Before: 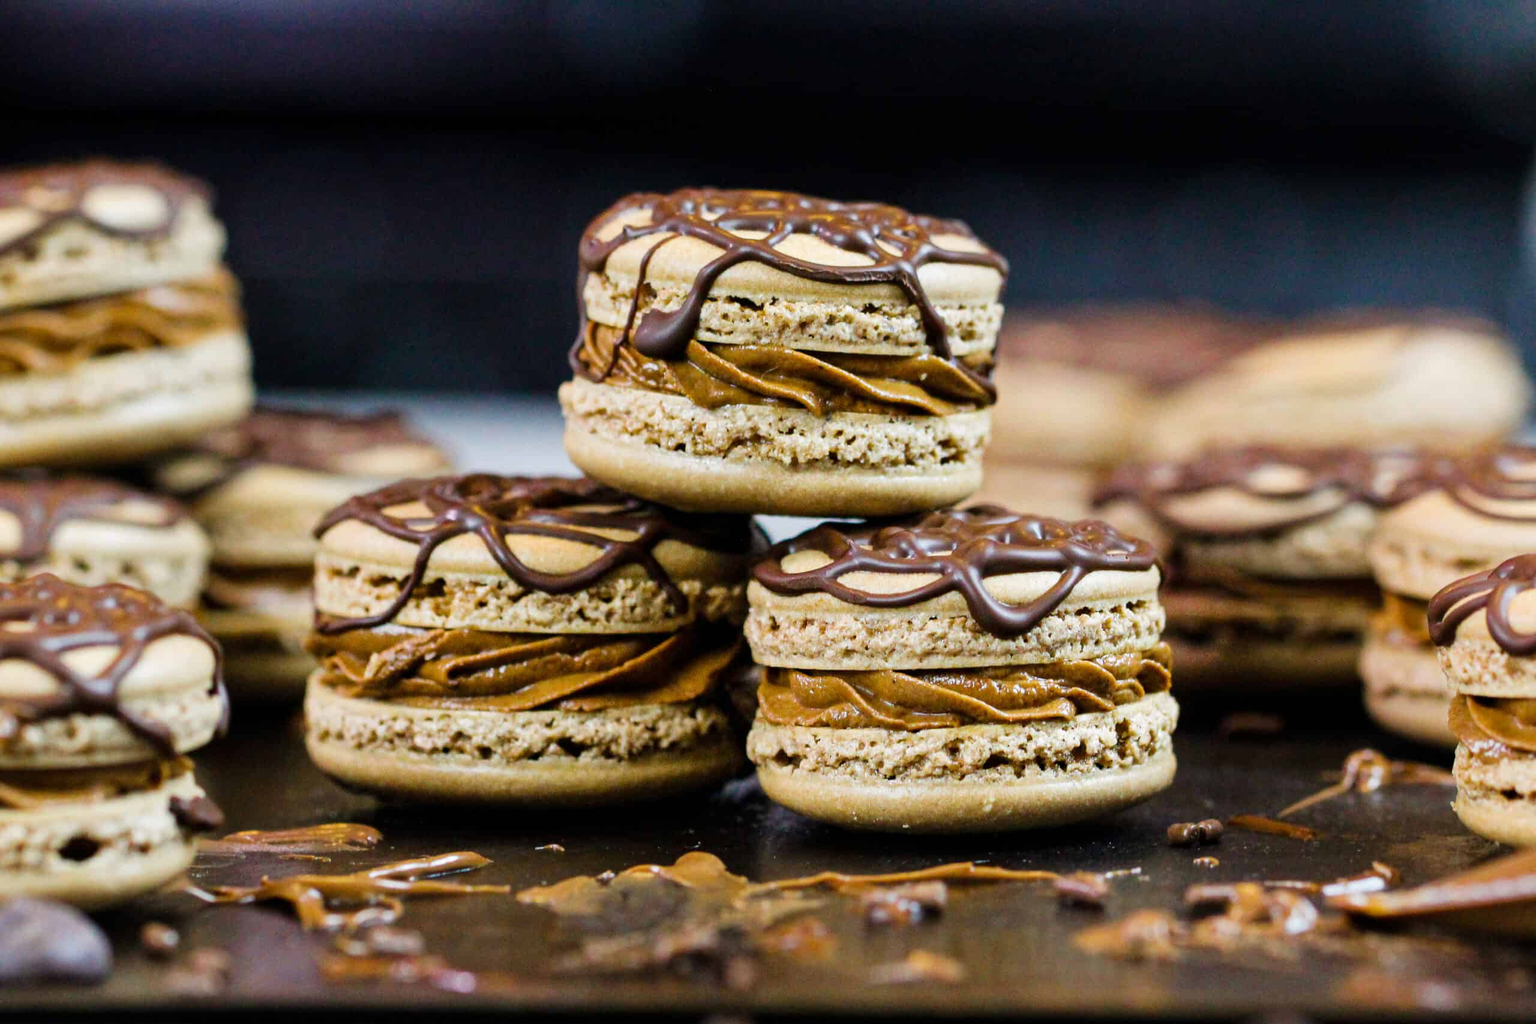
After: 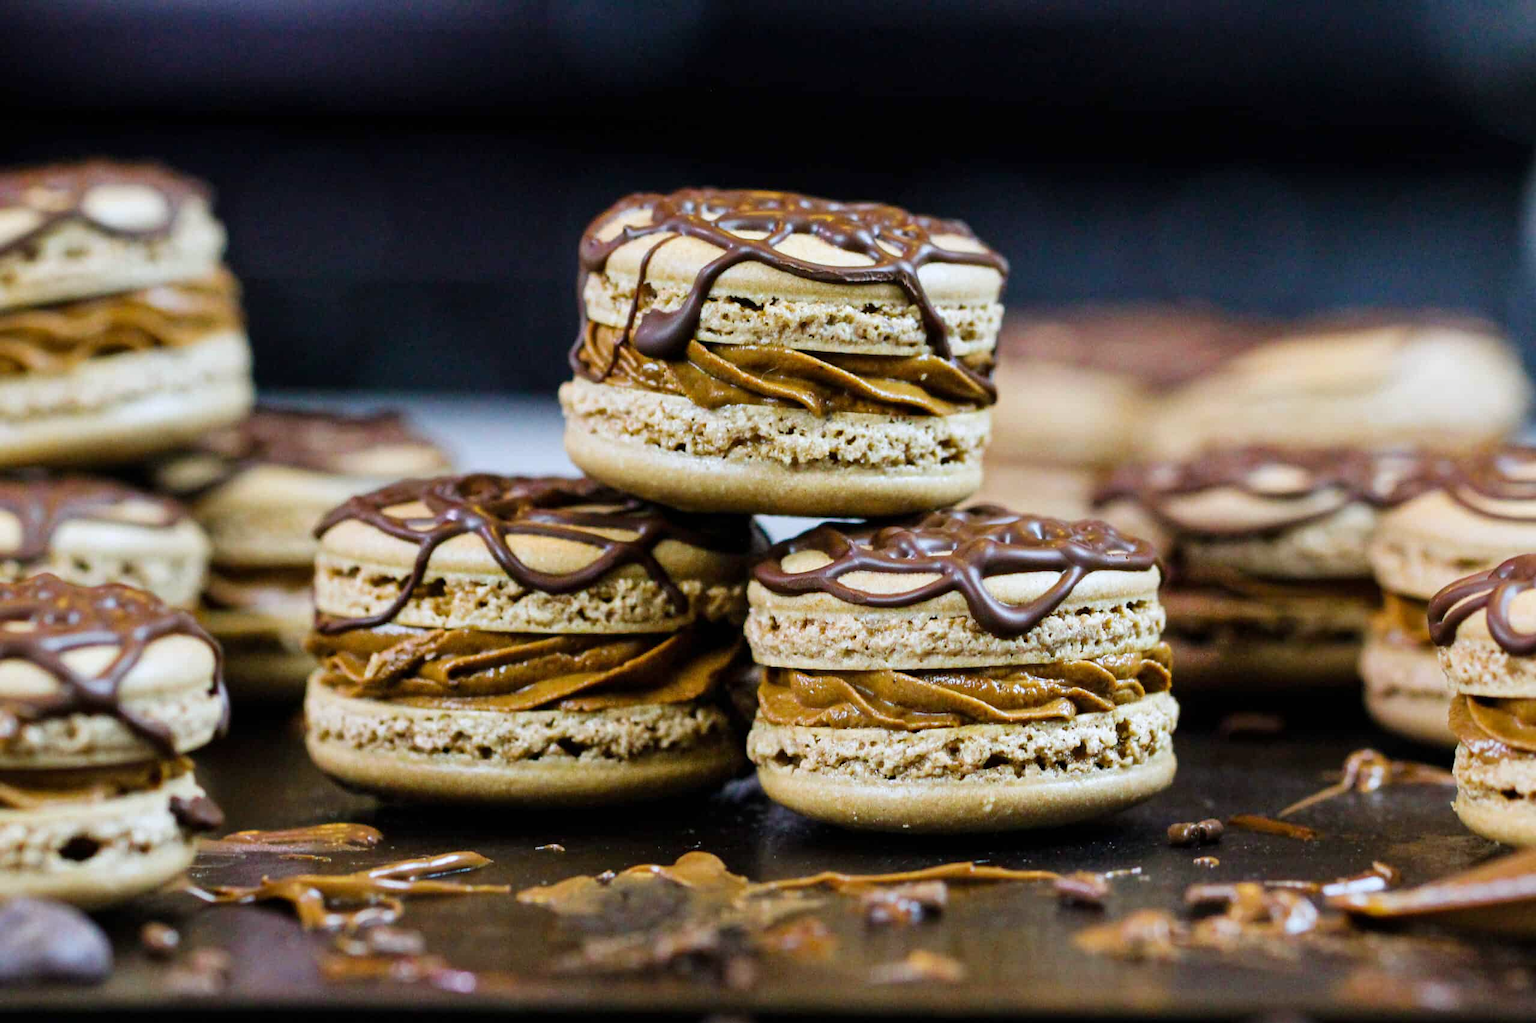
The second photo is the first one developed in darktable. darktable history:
exposure: compensate exposure bias true, compensate highlight preservation false
white balance: red 0.967, blue 1.049
